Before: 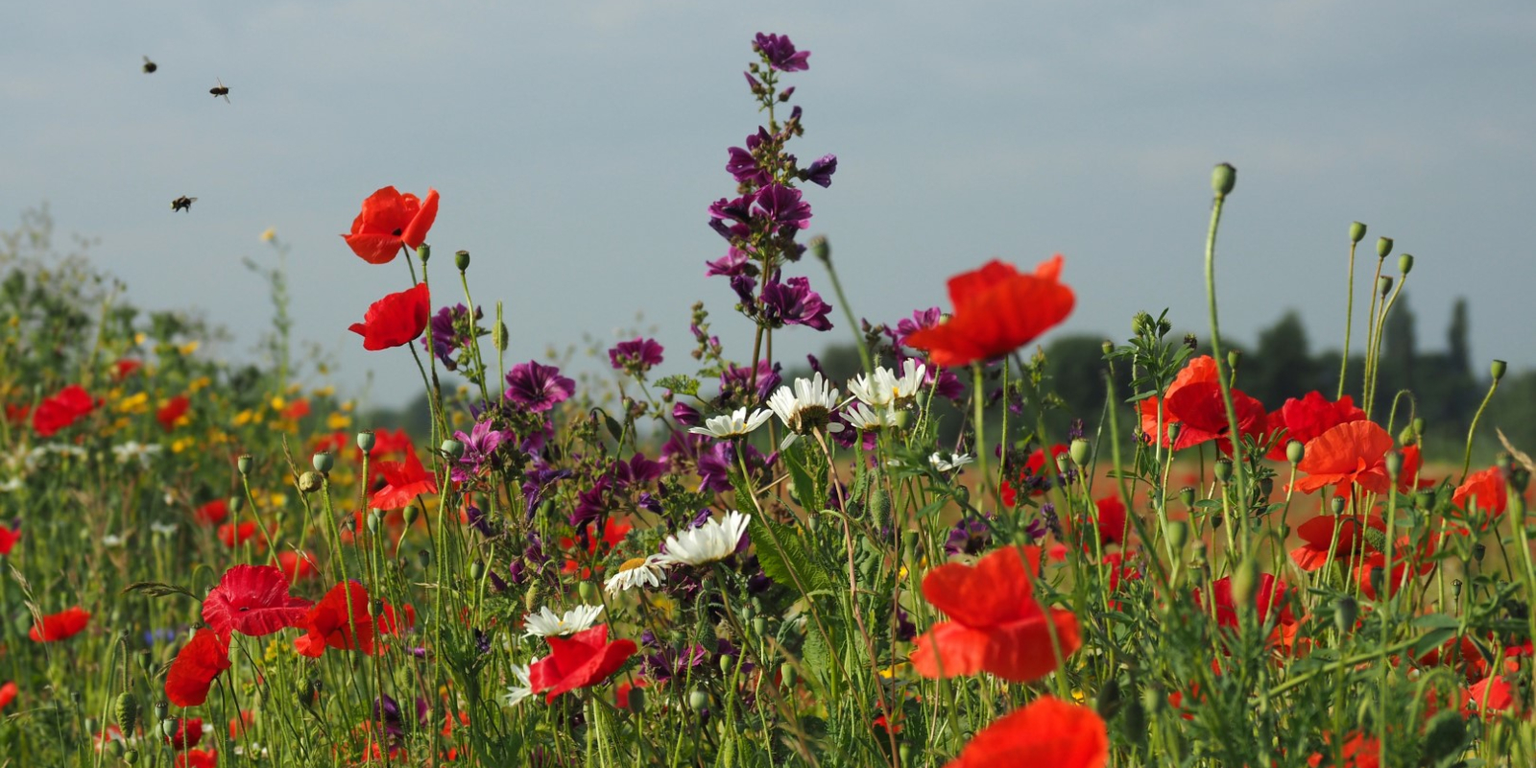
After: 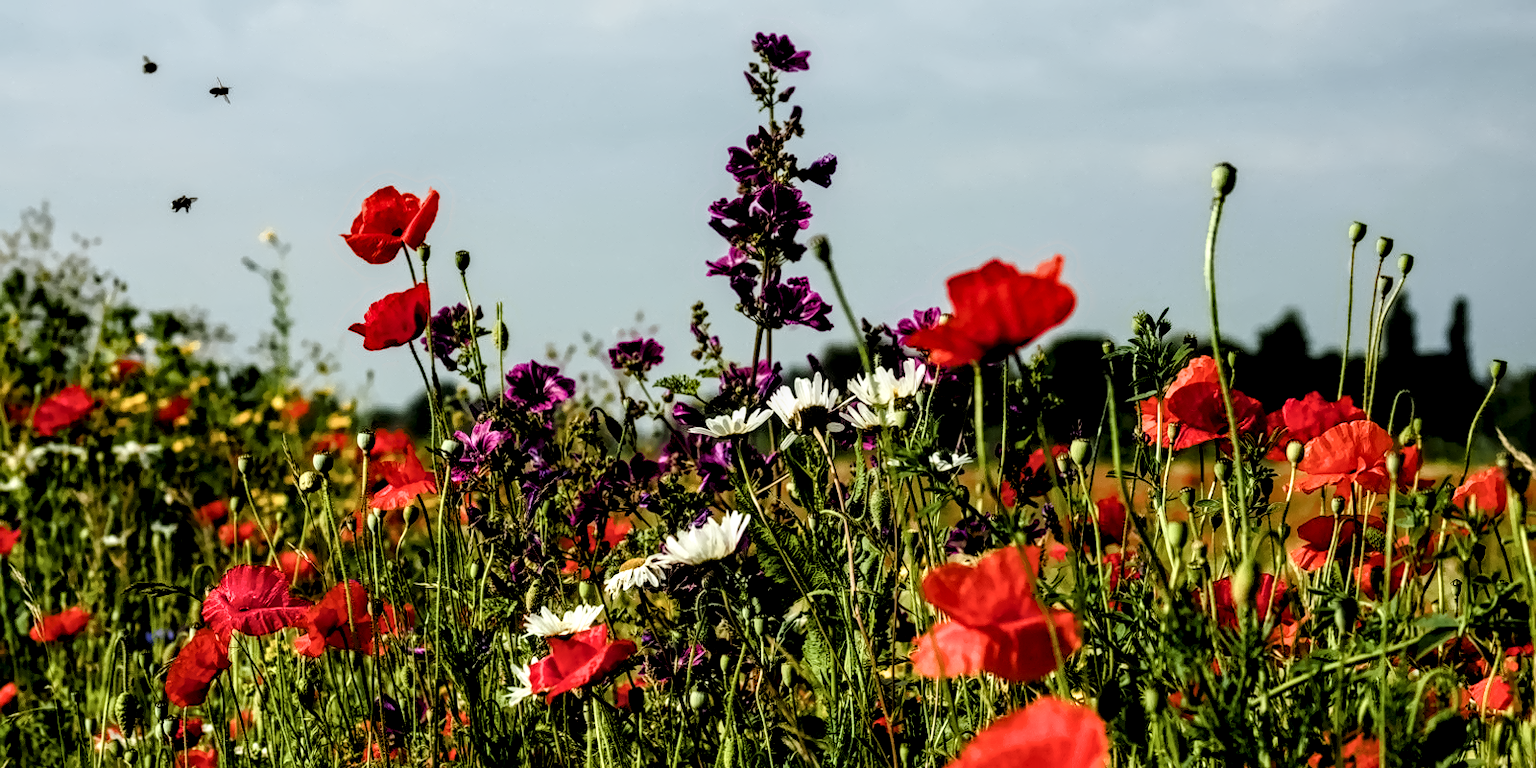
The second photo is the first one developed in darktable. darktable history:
chromatic aberrations: on, module defaults
color balance rgb "basic colorfulness: vibrant colors": perceptual saturation grading › global saturation 20%, perceptual saturation grading › highlights -25%, perceptual saturation grading › shadows 50%
denoise (profiled): preserve shadows 1.27, scattering 0.025, a [-1, 0, 0], compensate highlight preservation false
diffuse or sharpen: iterations 3, radius span 3, edge sensitivity 2.94, 1st order anisotropy 100%, 2nd order anisotropy 100%, 3rd order anisotropy 100%, 4th order anisotropy 100%, 1st order speed 0.65%, 2nd order speed -3.92%, 3rd order speed -25%, 4th order speed -5.39%
haze removal: compatibility mode true, adaptive false
highlight reconstruction: method segmentation based, iterations 1, diameter of reconstruction 64 px
hot pixels: on, module defaults
lens correction: correction method embedded metadata, scale 1, crop 1, focal 55, aperture 6.3, distance 10.01, camera "ILCE-7C", lens "FE 55mm F1.8 ZA"
filmic rgb: black relative exposure -3.75 EV, white relative exposure 2.4 EV, dynamic range scaling -50%, hardness 3.42, latitude 30%, contrast 1.8
local contrast: detail 160%
